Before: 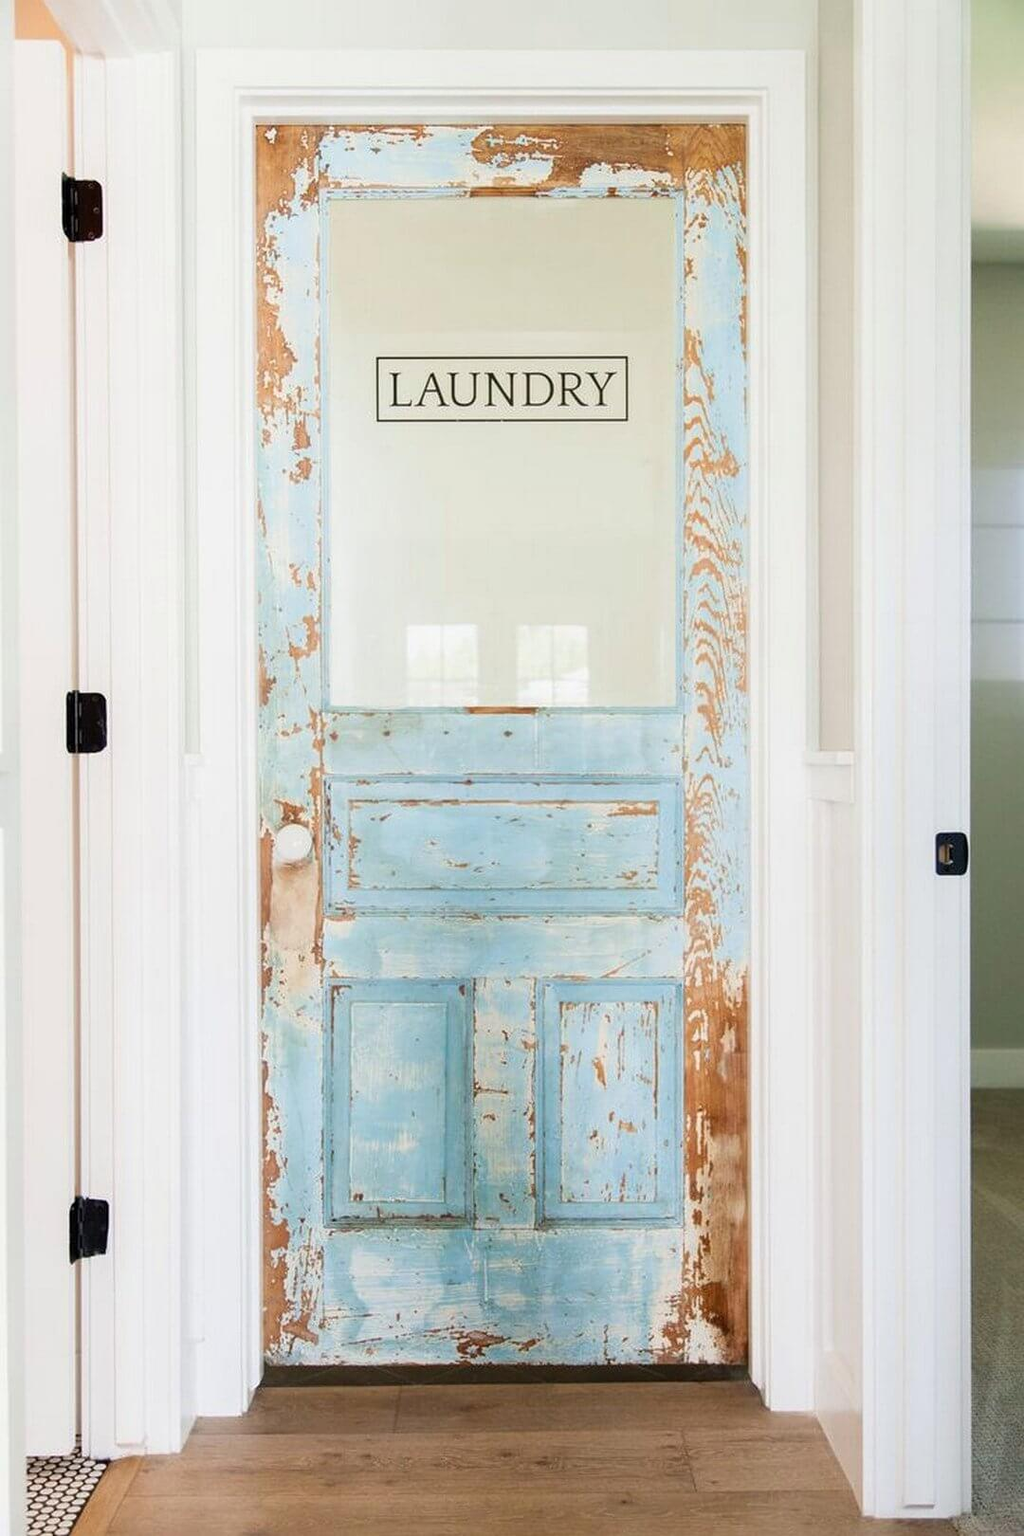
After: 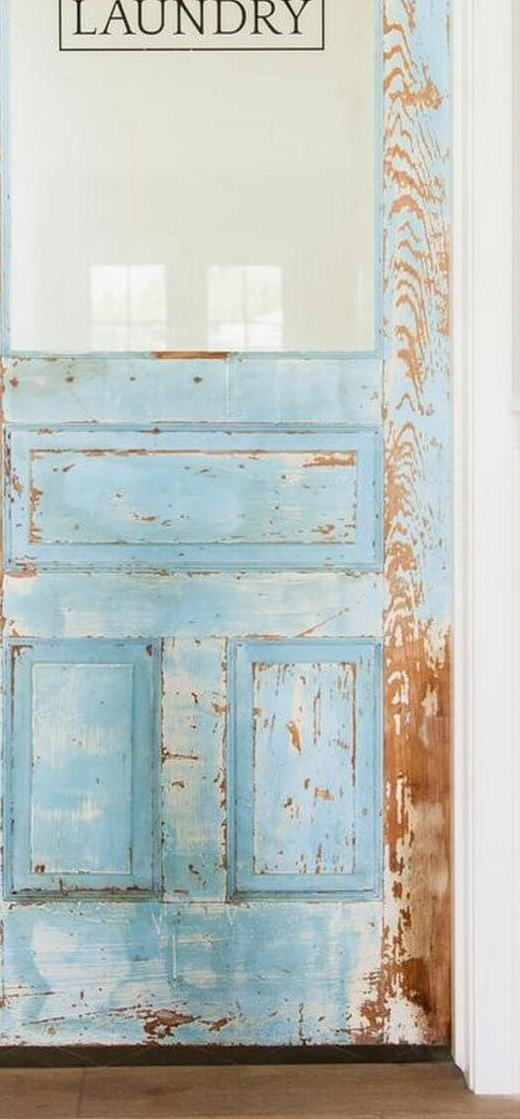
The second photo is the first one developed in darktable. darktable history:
exposure: black level correction 0.001, compensate exposure bias true, compensate highlight preservation false
crop: left 31.359%, top 24.364%, right 20.408%, bottom 6.556%
